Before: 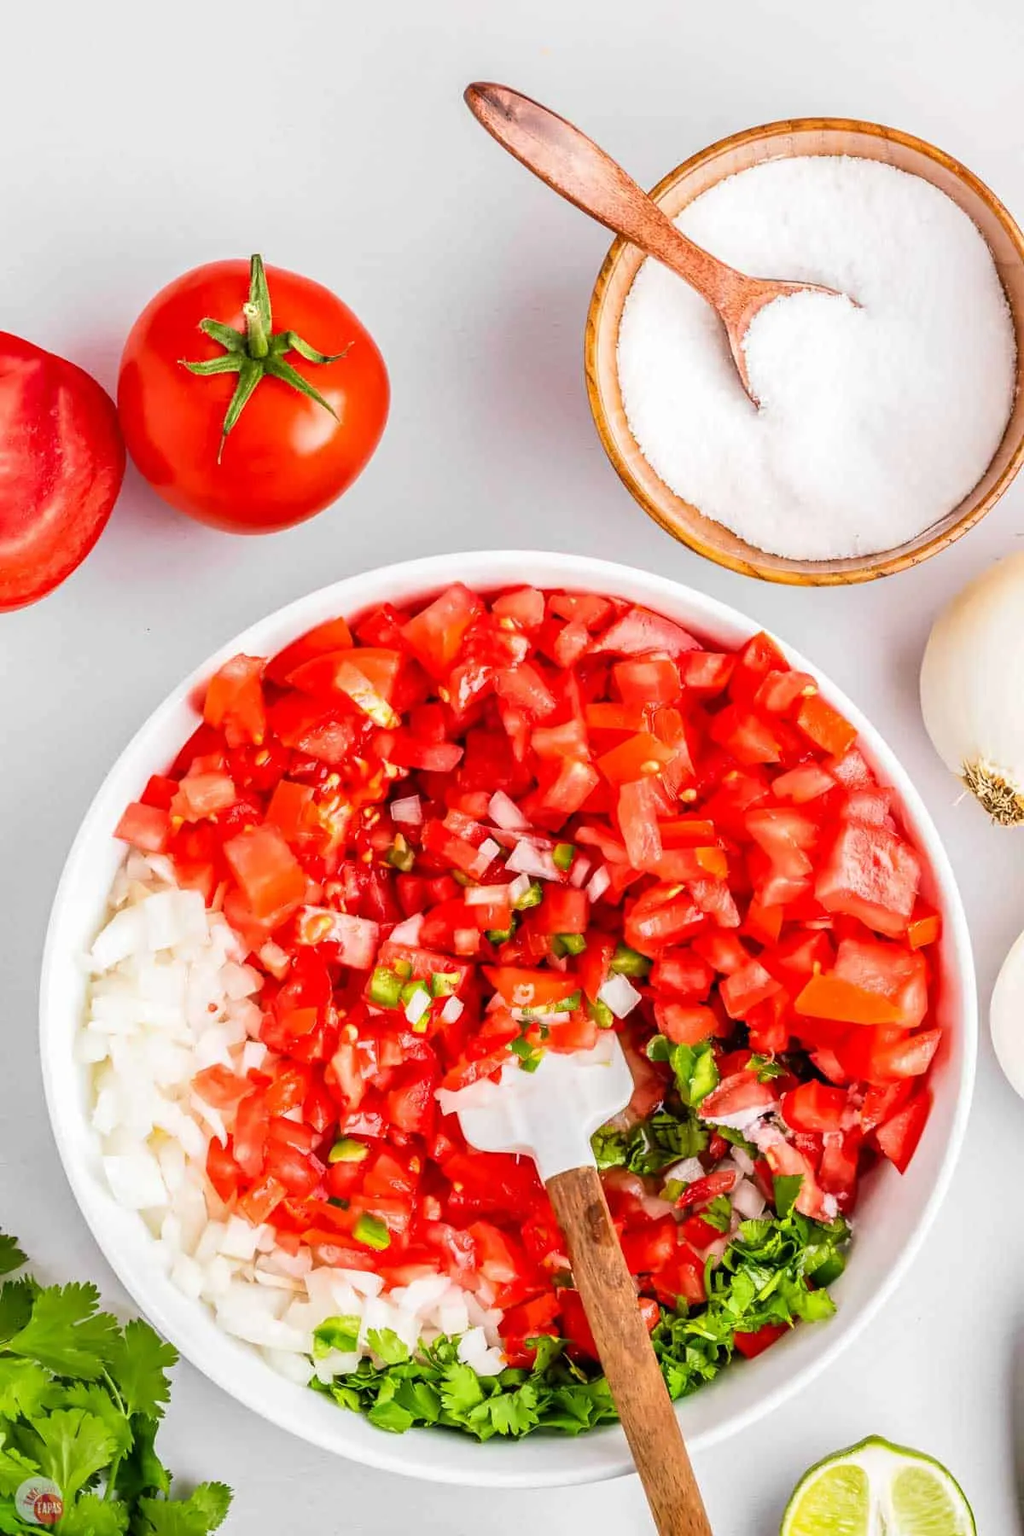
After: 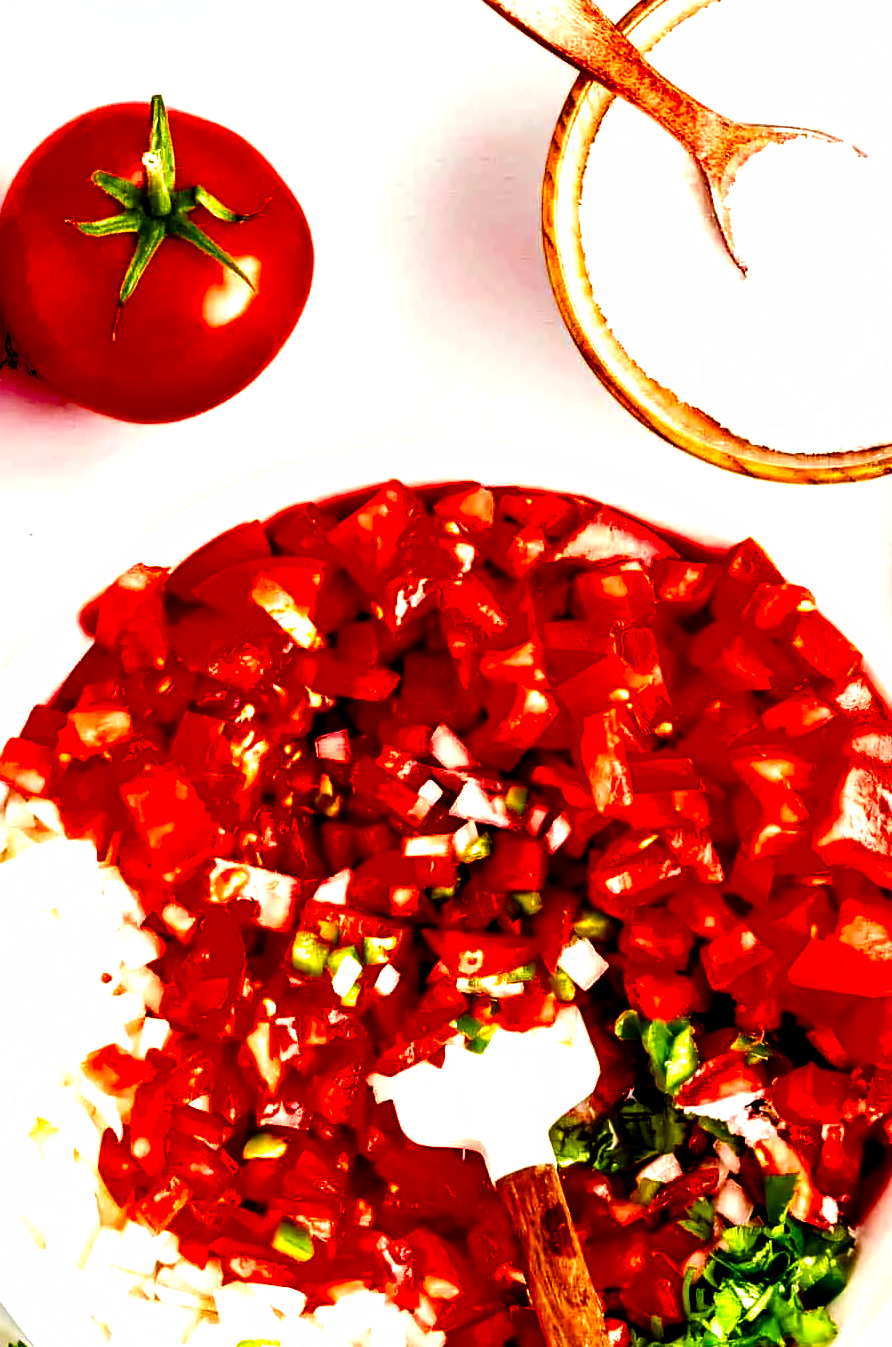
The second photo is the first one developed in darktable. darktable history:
crop and rotate: left 11.92%, top 11.33%, right 13.735%, bottom 13.833%
color balance rgb: highlights gain › luminance 5.957%, highlights gain › chroma 2.59%, highlights gain › hue 92.64°, global offset › luminance 0.489%, global offset › hue 169.68°, perceptual saturation grading › global saturation 23.665%, perceptual saturation grading › highlights -24.314%, perceptual saturation grading › mid-tones 23.849%, perceptual saturation grading › shadows 40.429%, saturation formula JzAzBz (2021)
filmic rgb: black relative exposure -8.23 EV, white relative exposure 2.23 EV, hardness 7.09, latitude 84.83%, contrast 1.705, highlights saturation mix -3.81%, shadows ↔ highlights balance -1.9%, add noise in highlights 0, preserve chrominance no, color science v4 (2020)
contrast brightness saturation: saturation 0.101
